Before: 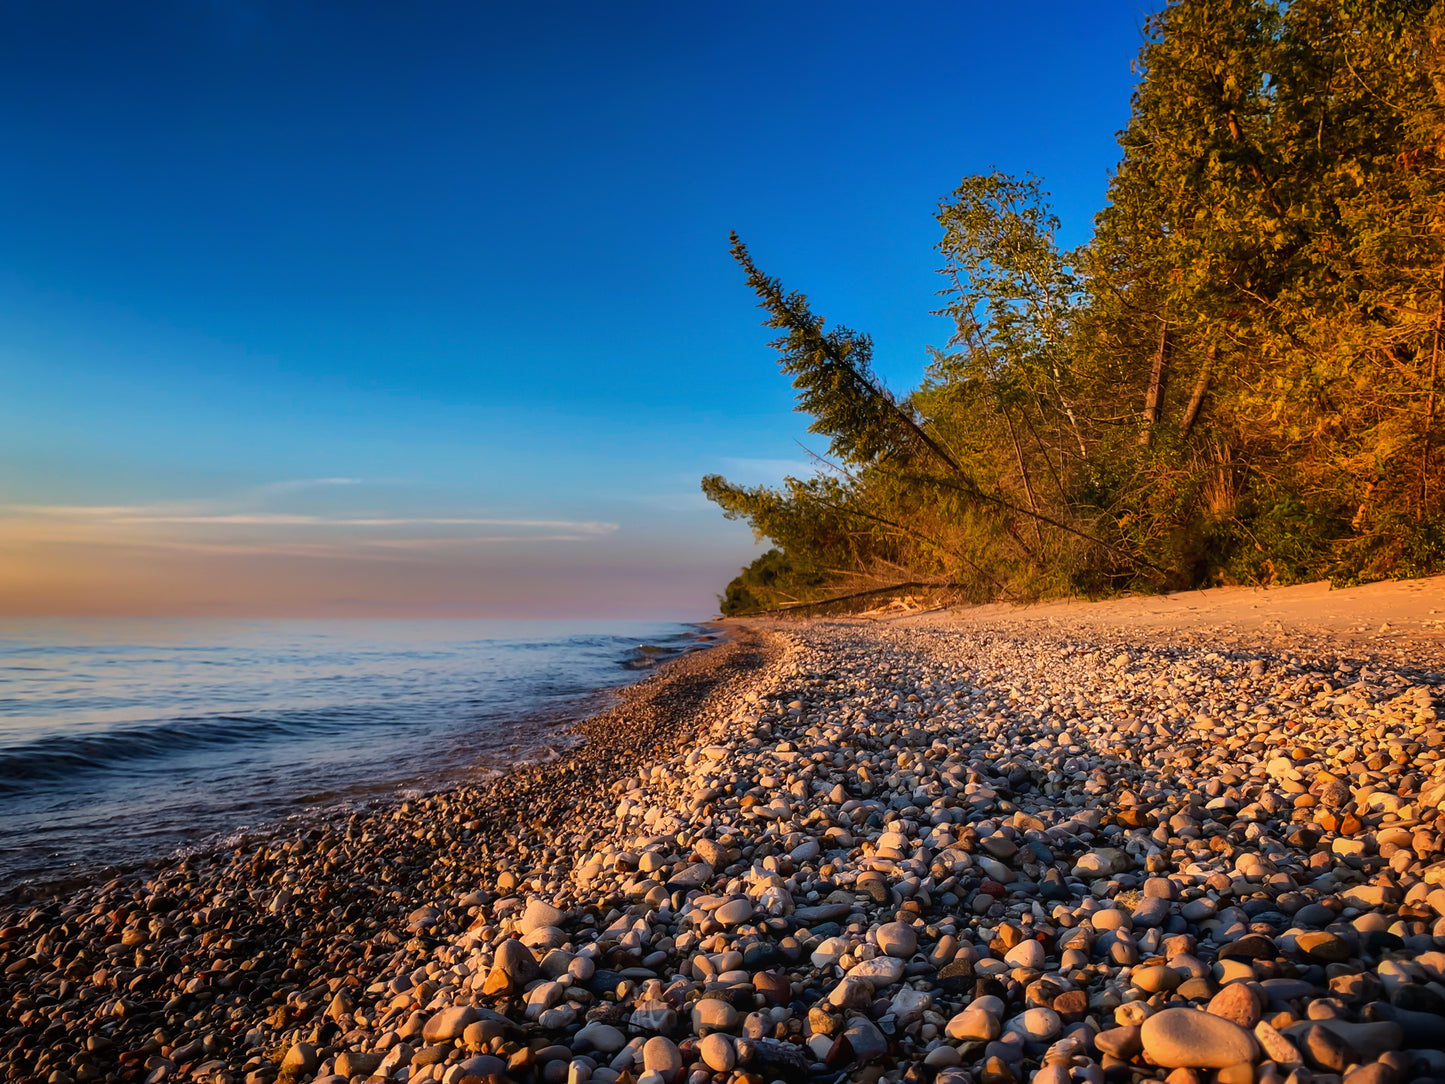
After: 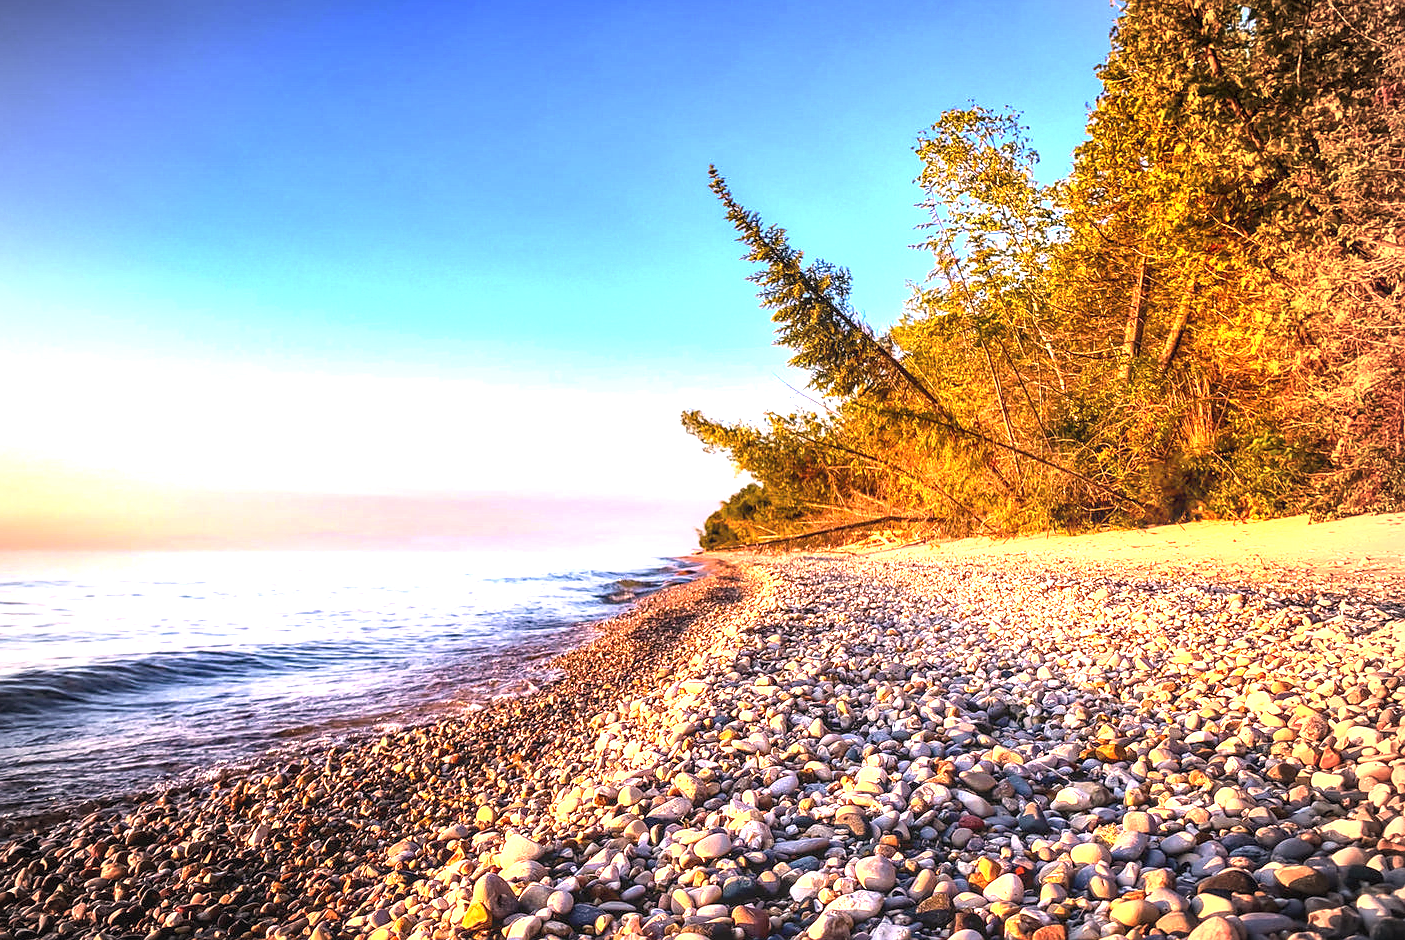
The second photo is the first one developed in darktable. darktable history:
sharpen: radius 1.475, amount 0.4, threshold 1.453
crop: left 1.459%, top 6.109%, right 1.265%, bottom 7.107%
local contrast: detail 130%
vignetting: on, module defaults
color correction: highlights a* 14.59, highlights b* 4.68
tone equalizer: -8 EV -0.769 EV, -7 EV -0.726 EV, -6 EV -0.63 EV, -5 EV -0.386 EV, -3 EV 0.371 EV, -2 EV 0.6 EV, -1 EV 0.681 EV, +0 EV 0.756 EV, smoothing diameter 24.98%, edges refinement/feathering 8.34, preserve details guided filter
exposure: black level correction 0, exposure 1.439 EV, compensate highlight preservation false
